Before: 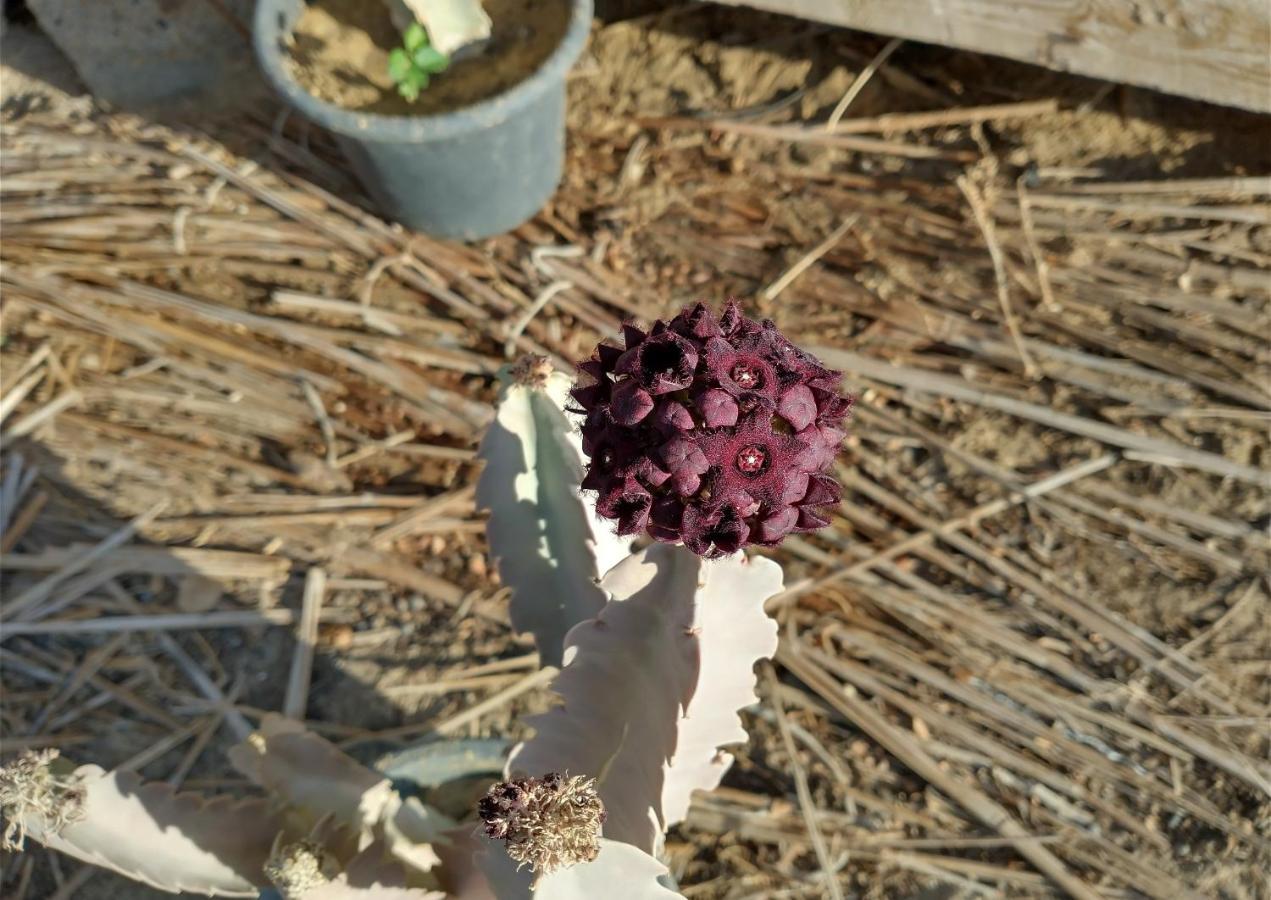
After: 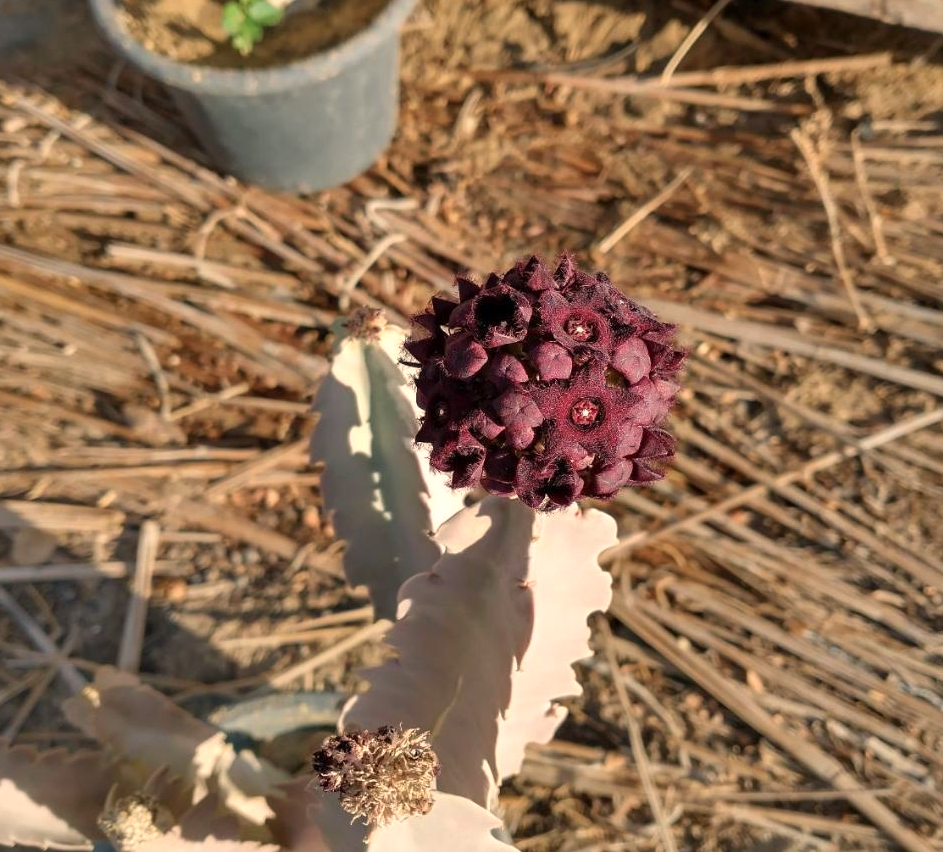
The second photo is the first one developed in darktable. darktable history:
white balance: red 1.127, blue 0.943
crop and rotate: left 13.15%, top 5.251%, right 12.609%
